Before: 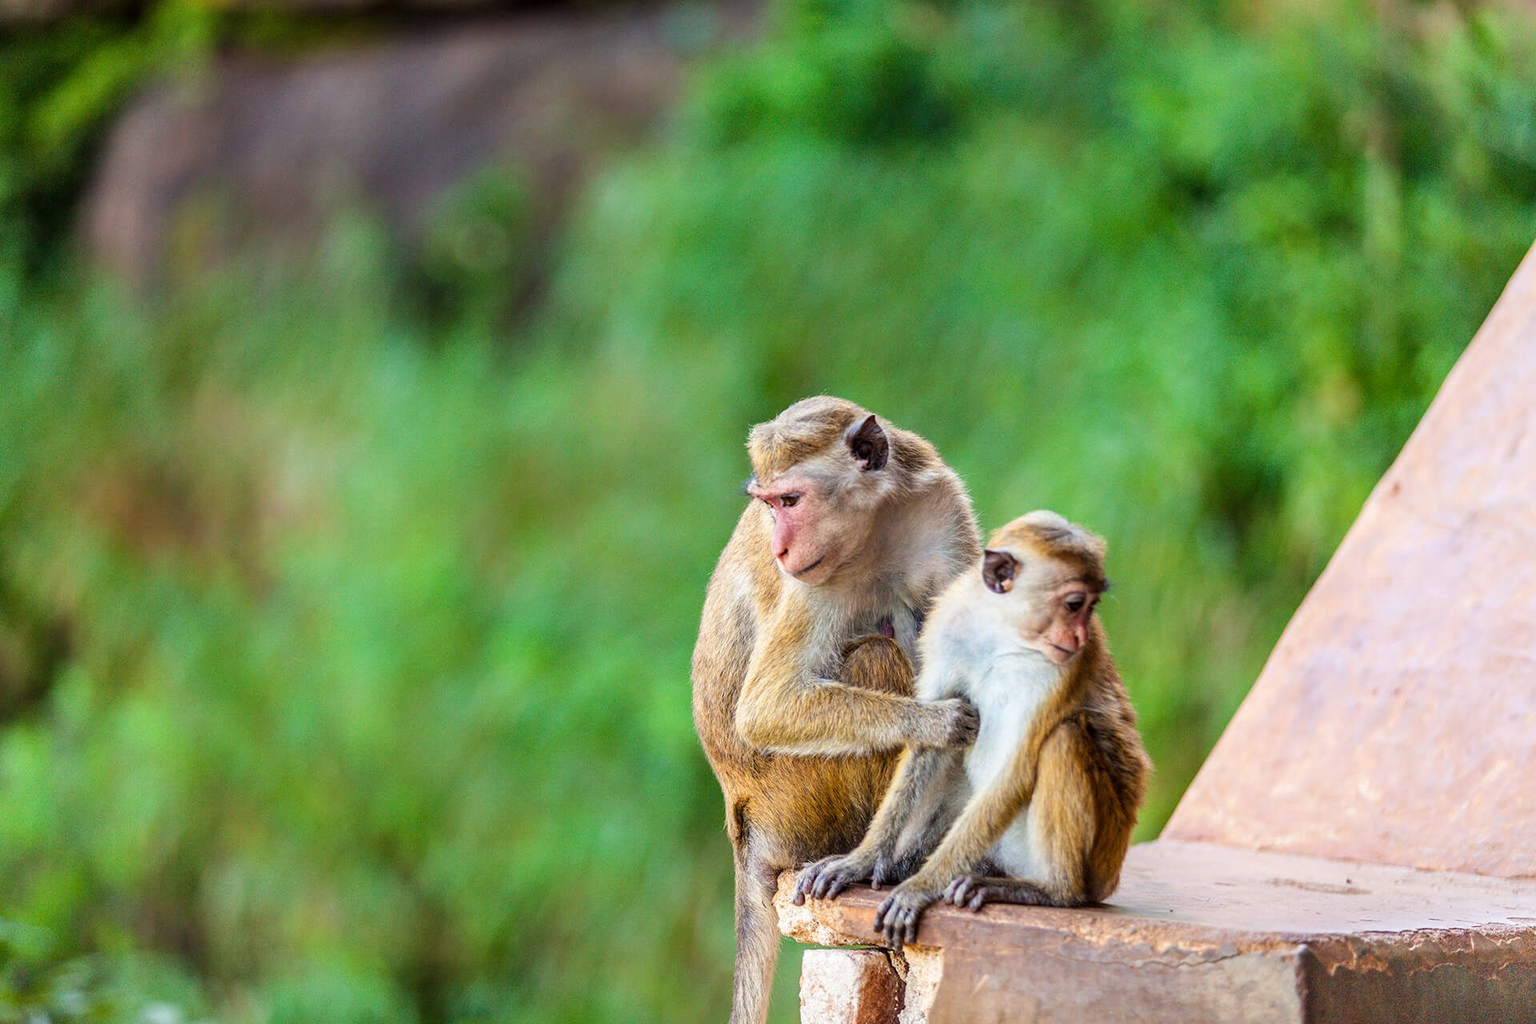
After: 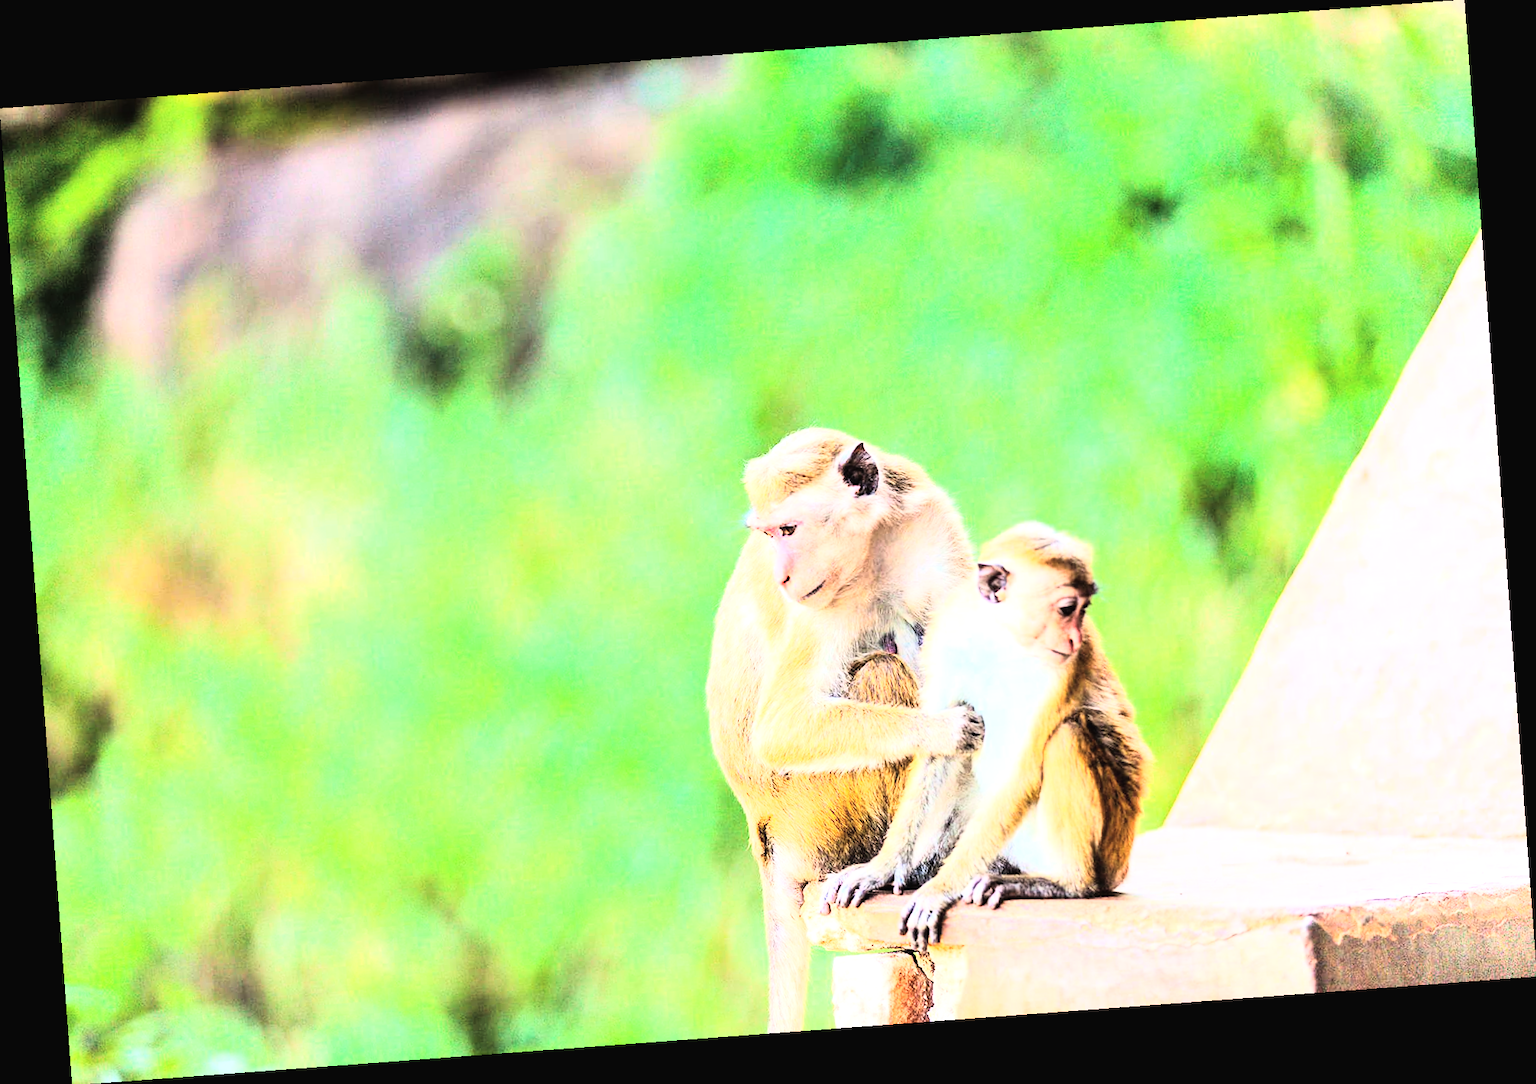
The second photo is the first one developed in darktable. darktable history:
rotate and perspective: rotation -4.25°, automatic cropping off
rgb curve: curves: ch0 [(0, 0) (0.21, 0.15) (0.24, 0.21) (0.5, 0.75) (0.75, 0.96) (0.89, 0.99) (1, 1)]; ch1 [(0, 0.02) (0.21, 0.13) (0.25, 0.2) (0.5, 0.67) (0.75, 0.9) (0.89, 0.97) (1, 1)]; ch2 [(0, 0.02) (0.21, 0.13) (0.25, 0.2) (0.5, 0.67) (0.75, 0.9) (0.89, 0.97) (1, 1)], compensate middle gray true
exposure: black level correction -0.005, exposure 1.002 EV, compensate highlight preservation false
